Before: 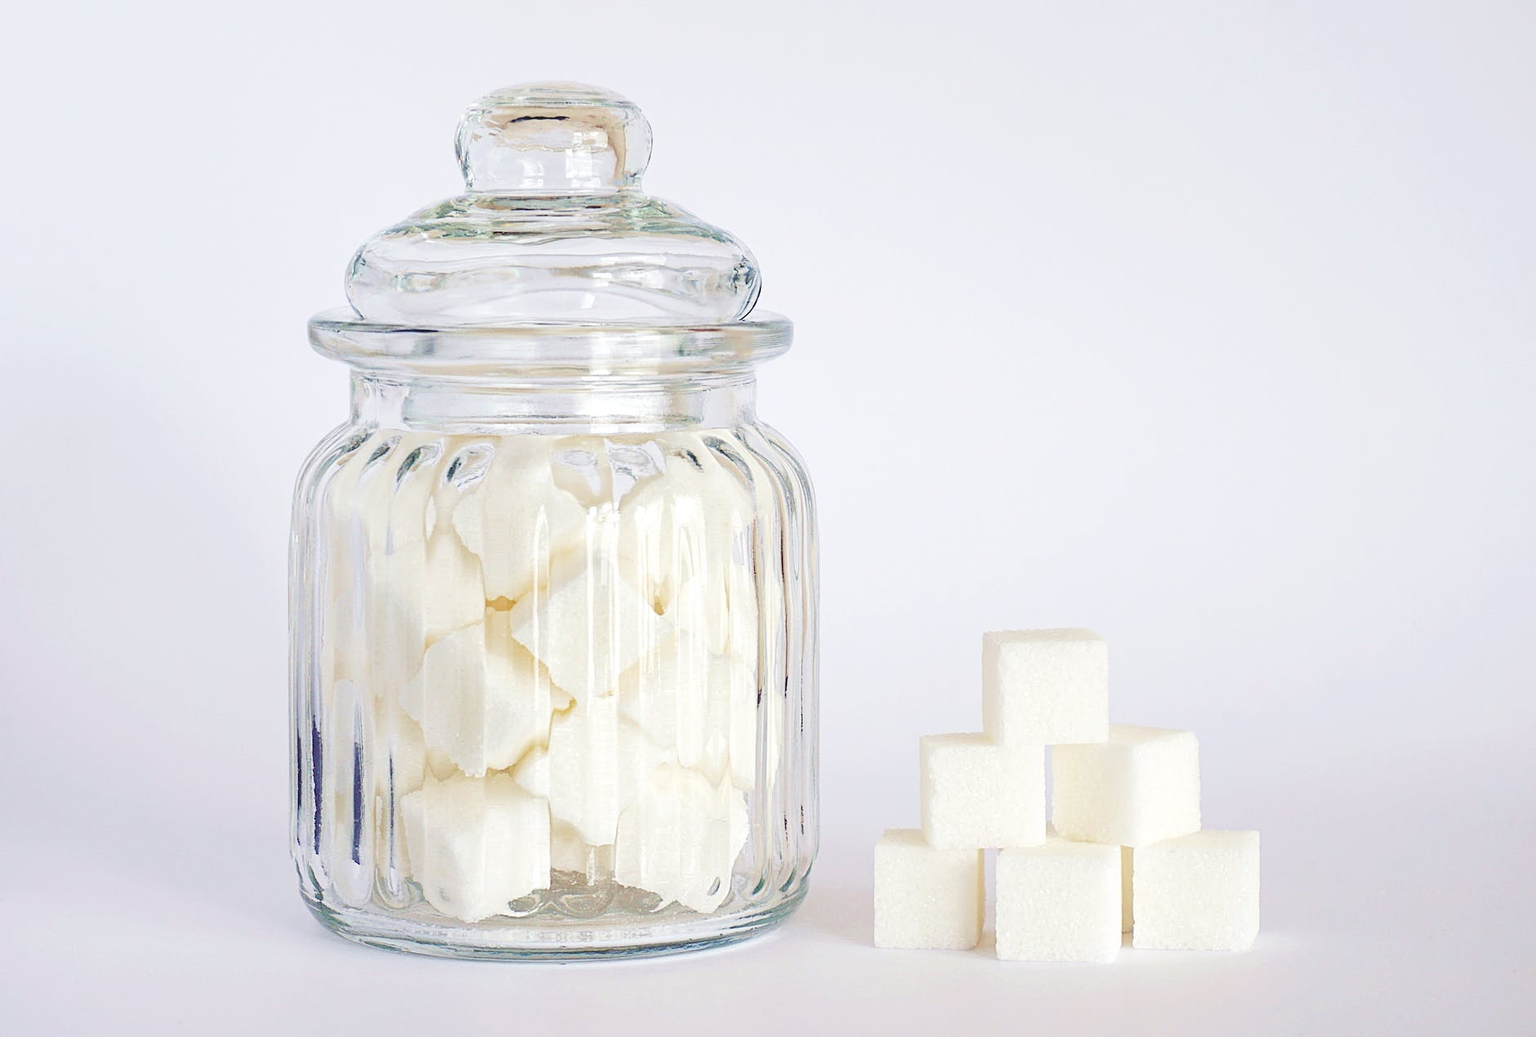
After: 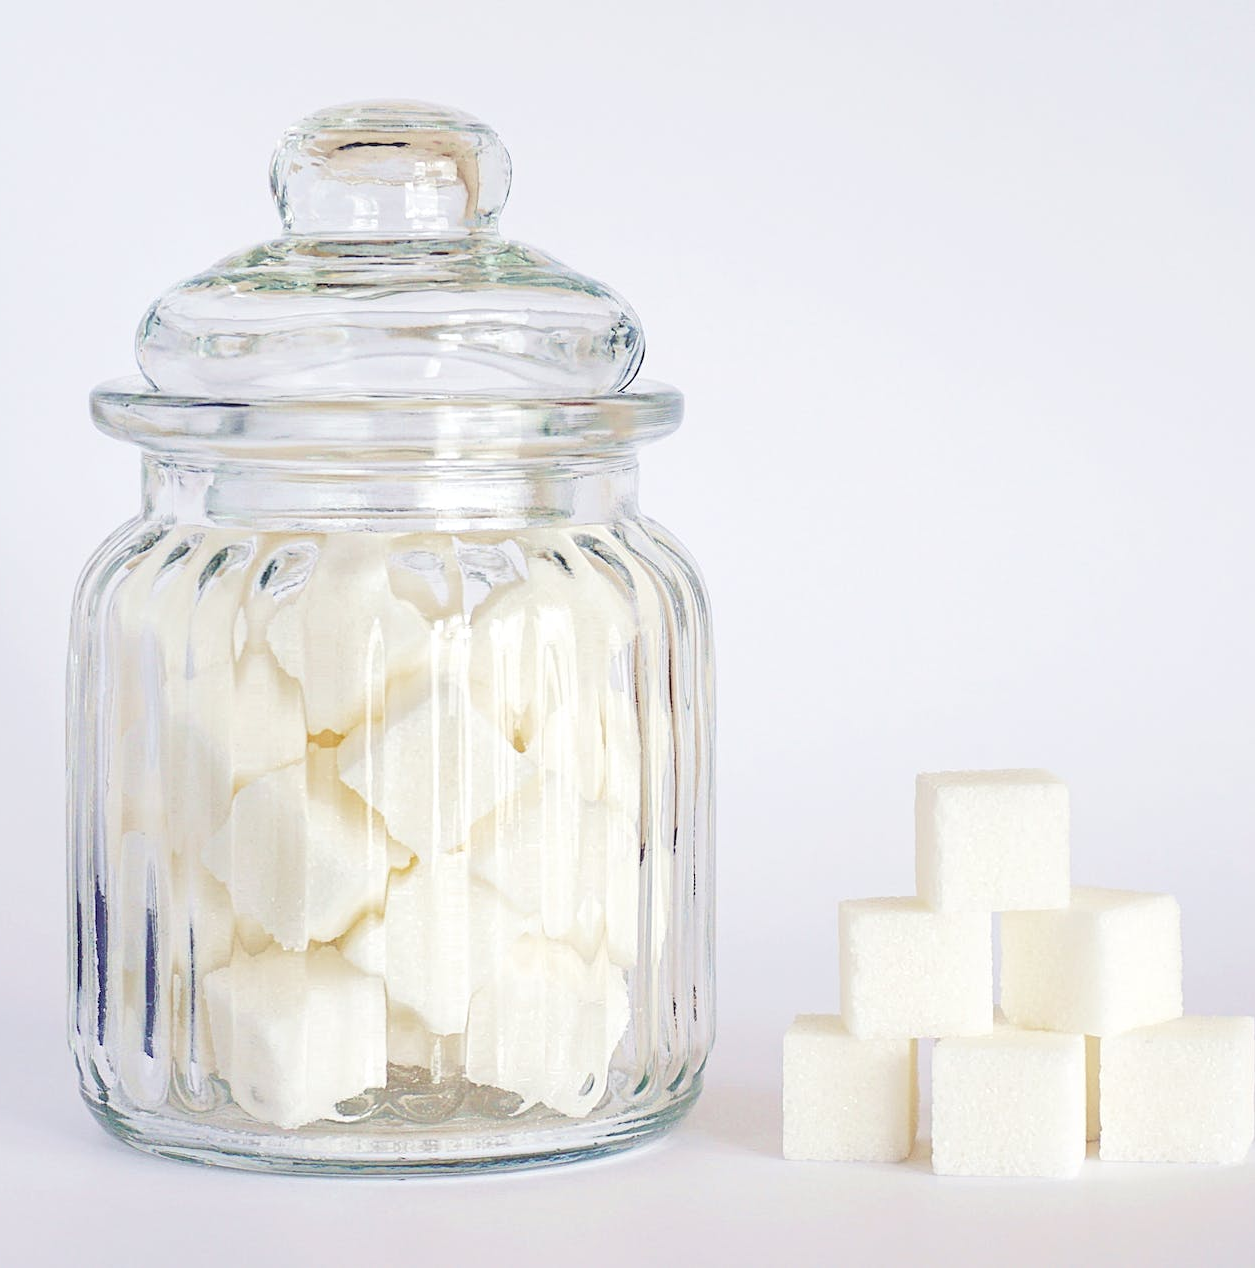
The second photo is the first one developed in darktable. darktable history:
crop and rotate: left 15.324%, right 17.905%
